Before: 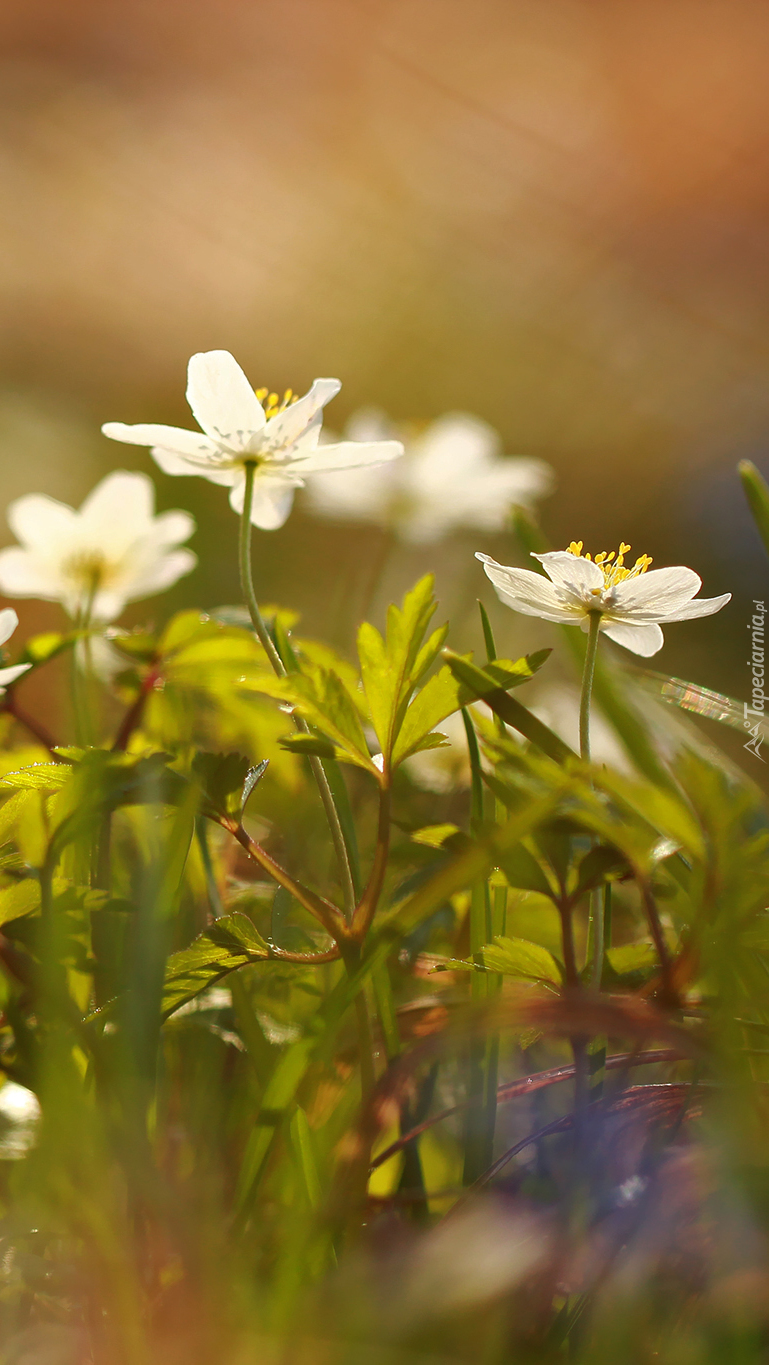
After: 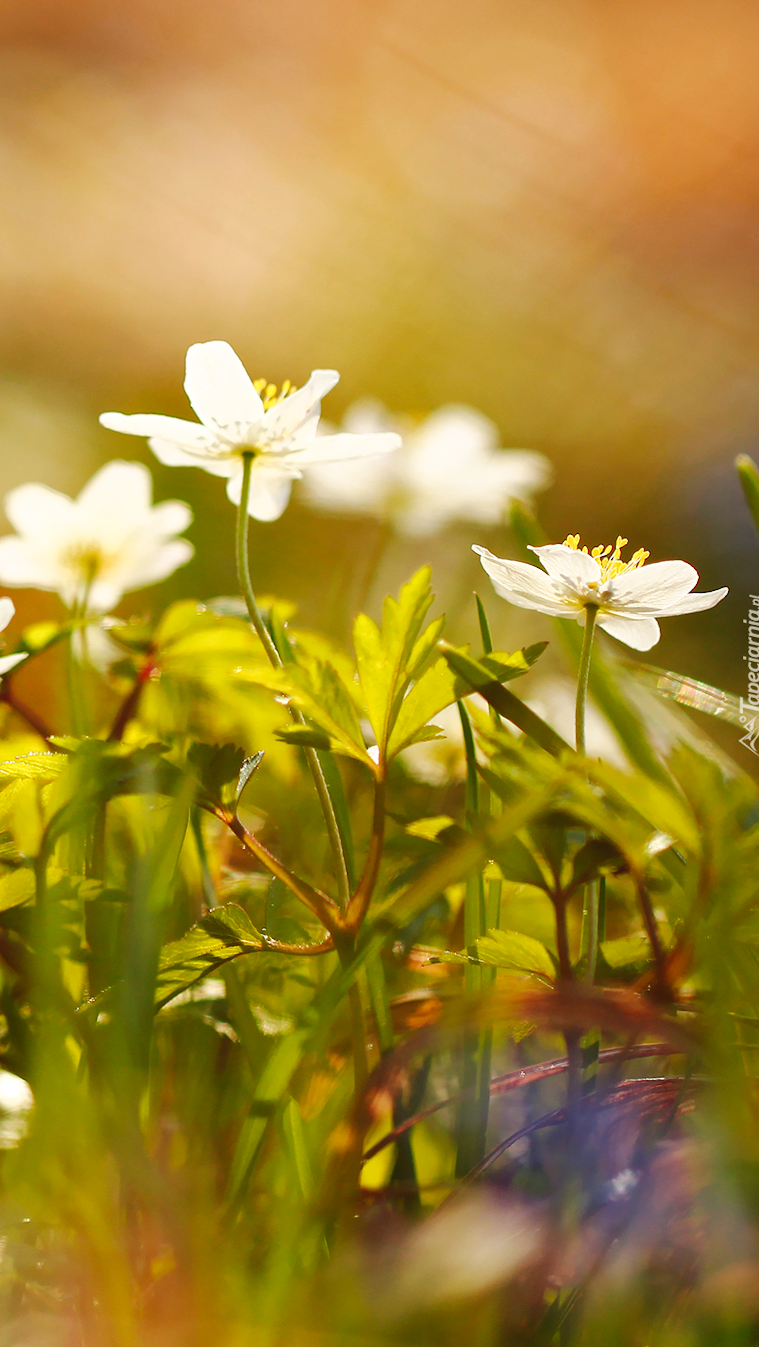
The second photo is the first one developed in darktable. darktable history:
crop and rotate: angle -0.419°
tone curve: curves: ch0 [(0, 0.023) (0.087, 0.065) (0.184, 0.168) (0.45, 0.54) (0.57, 0.683) (0.722, 0.825) (0.877, 0.948) (1, 1)]; ch1 [(0, 0) (0.388, 0.369) (0.44, 0.45) (0.495, 0.491) (0.534, 0.528) (0.657, 0.655) (1, 1)]; ch2 [(0, 0) (0.353, 0.317) (0.408, 0.427) (0.5, 0.497) (0.534, 0.544) (0.576, 0.605) (0.625, 0.631) (1, 1)], preserve colors none
